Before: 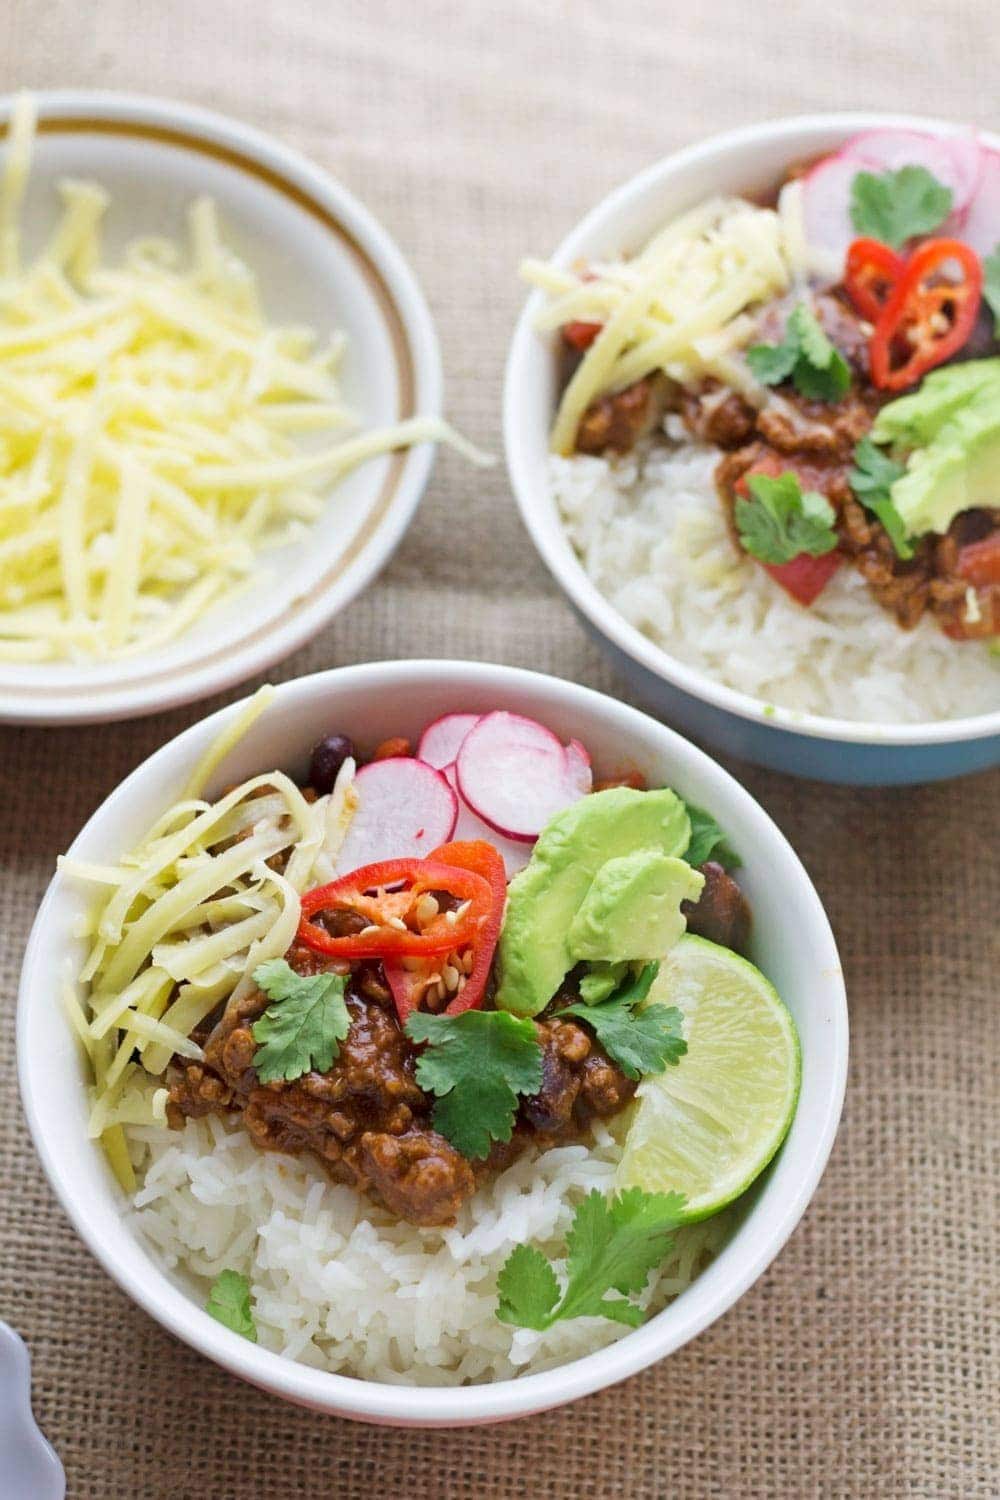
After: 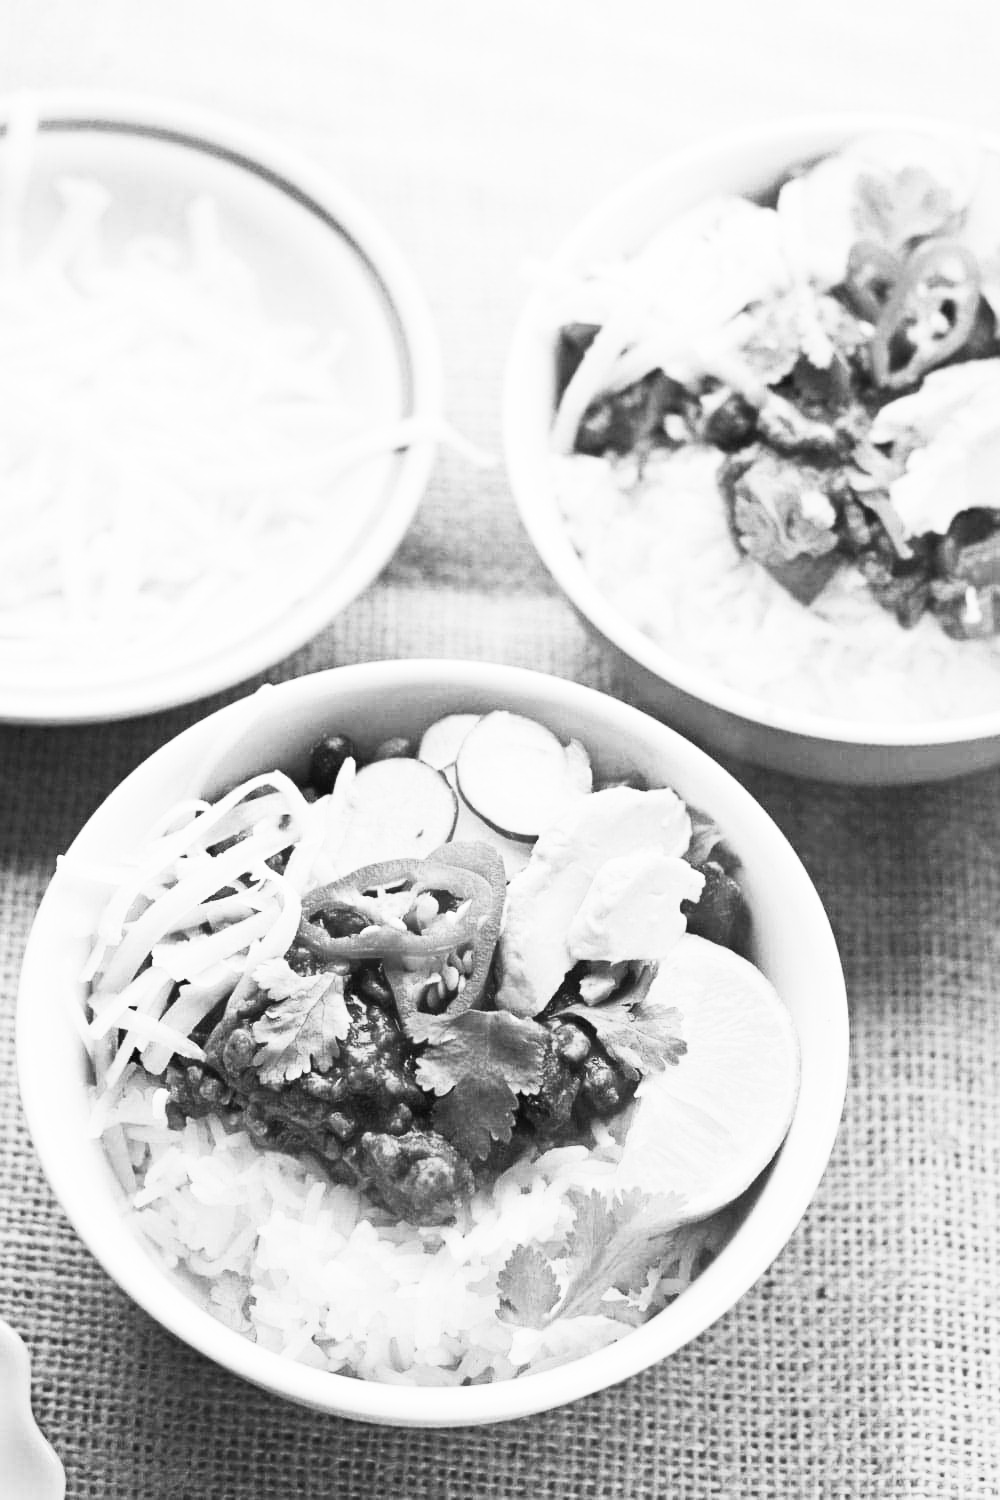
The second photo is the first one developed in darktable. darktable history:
monochrome: on, module defaults
contrast brightness saturation: contrast 0.53, brightness 0.47, saturation -1
